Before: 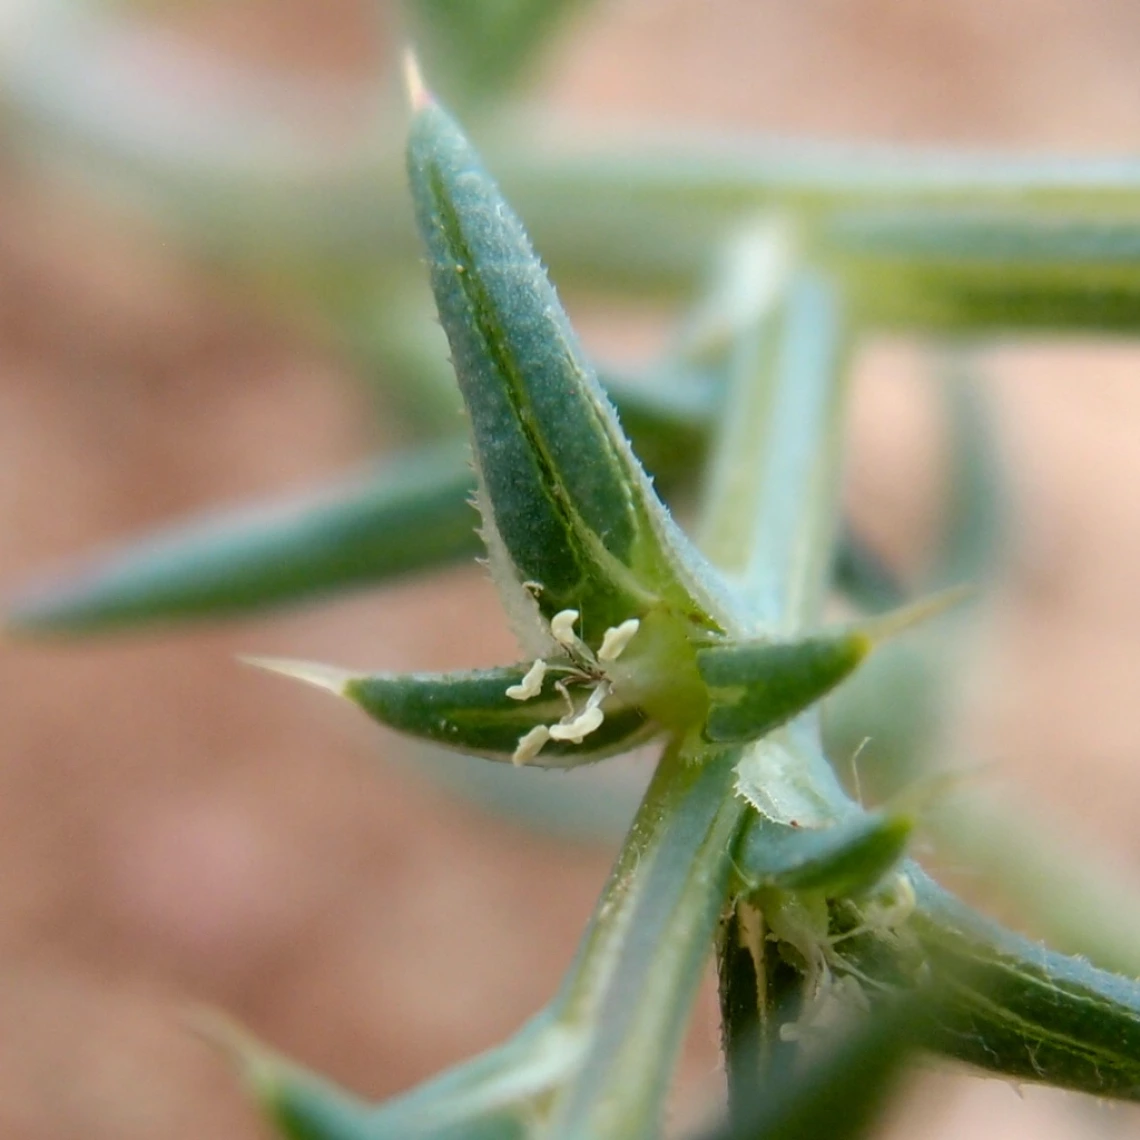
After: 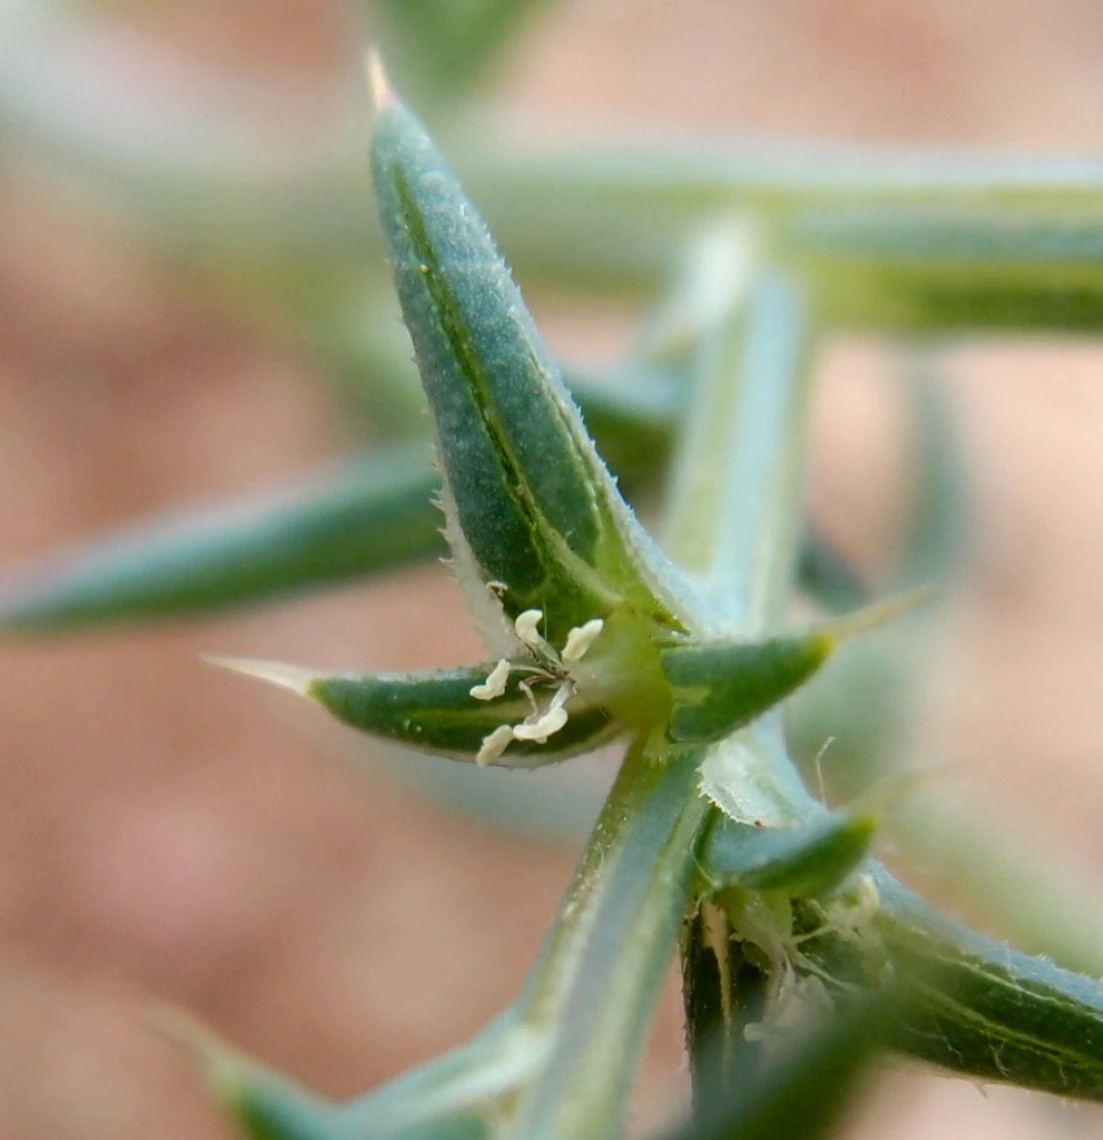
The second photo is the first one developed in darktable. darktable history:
crop and rotate: left 3.238%
base curve: curves: ch0 [(0, 0) (0.283, 0.295) (1, 1)], preserve colors none
